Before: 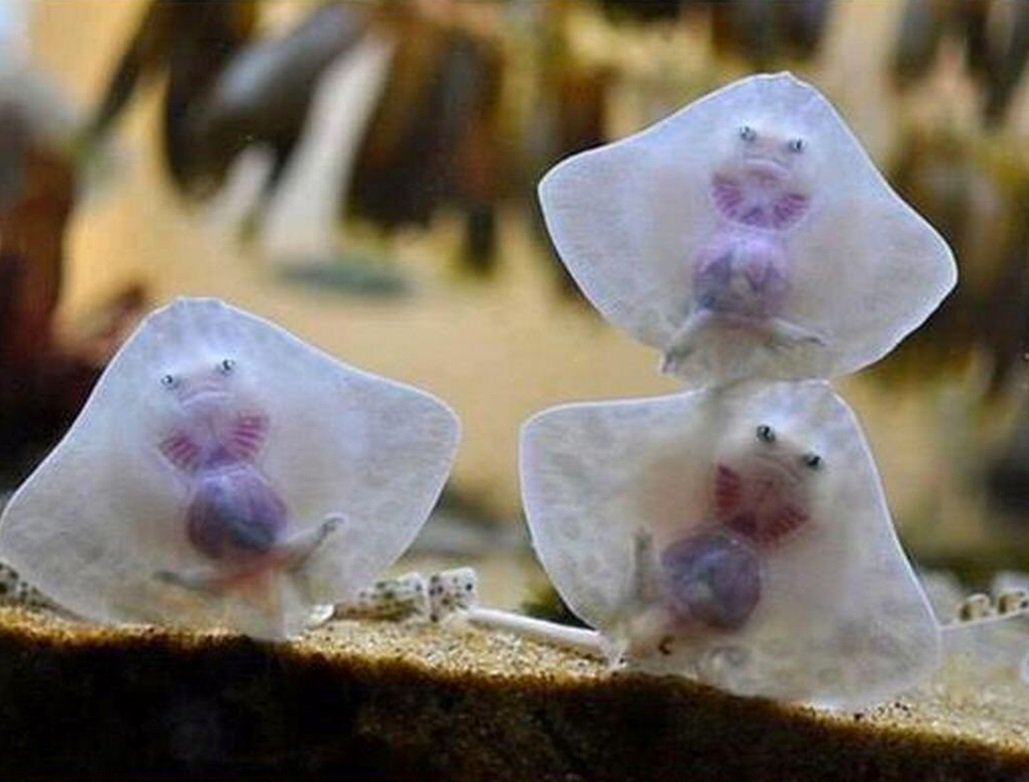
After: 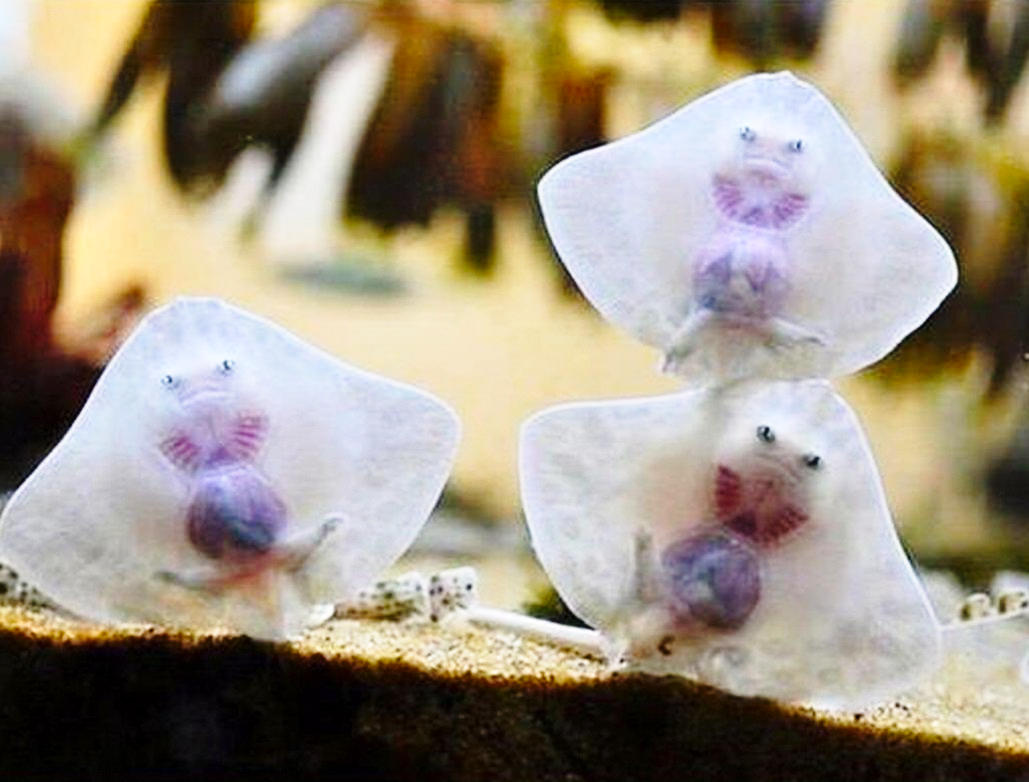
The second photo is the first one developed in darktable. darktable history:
contrast brightness saturation: contrast 0.104, brightness 0.013, saturation 0.02
base curve: curves: ch0 [(0, 0) (0.028, 0.03) (0.121, 0.232) (0.46, 0.748) (0.859, 0.968) (1, 1)], preserve colors none
